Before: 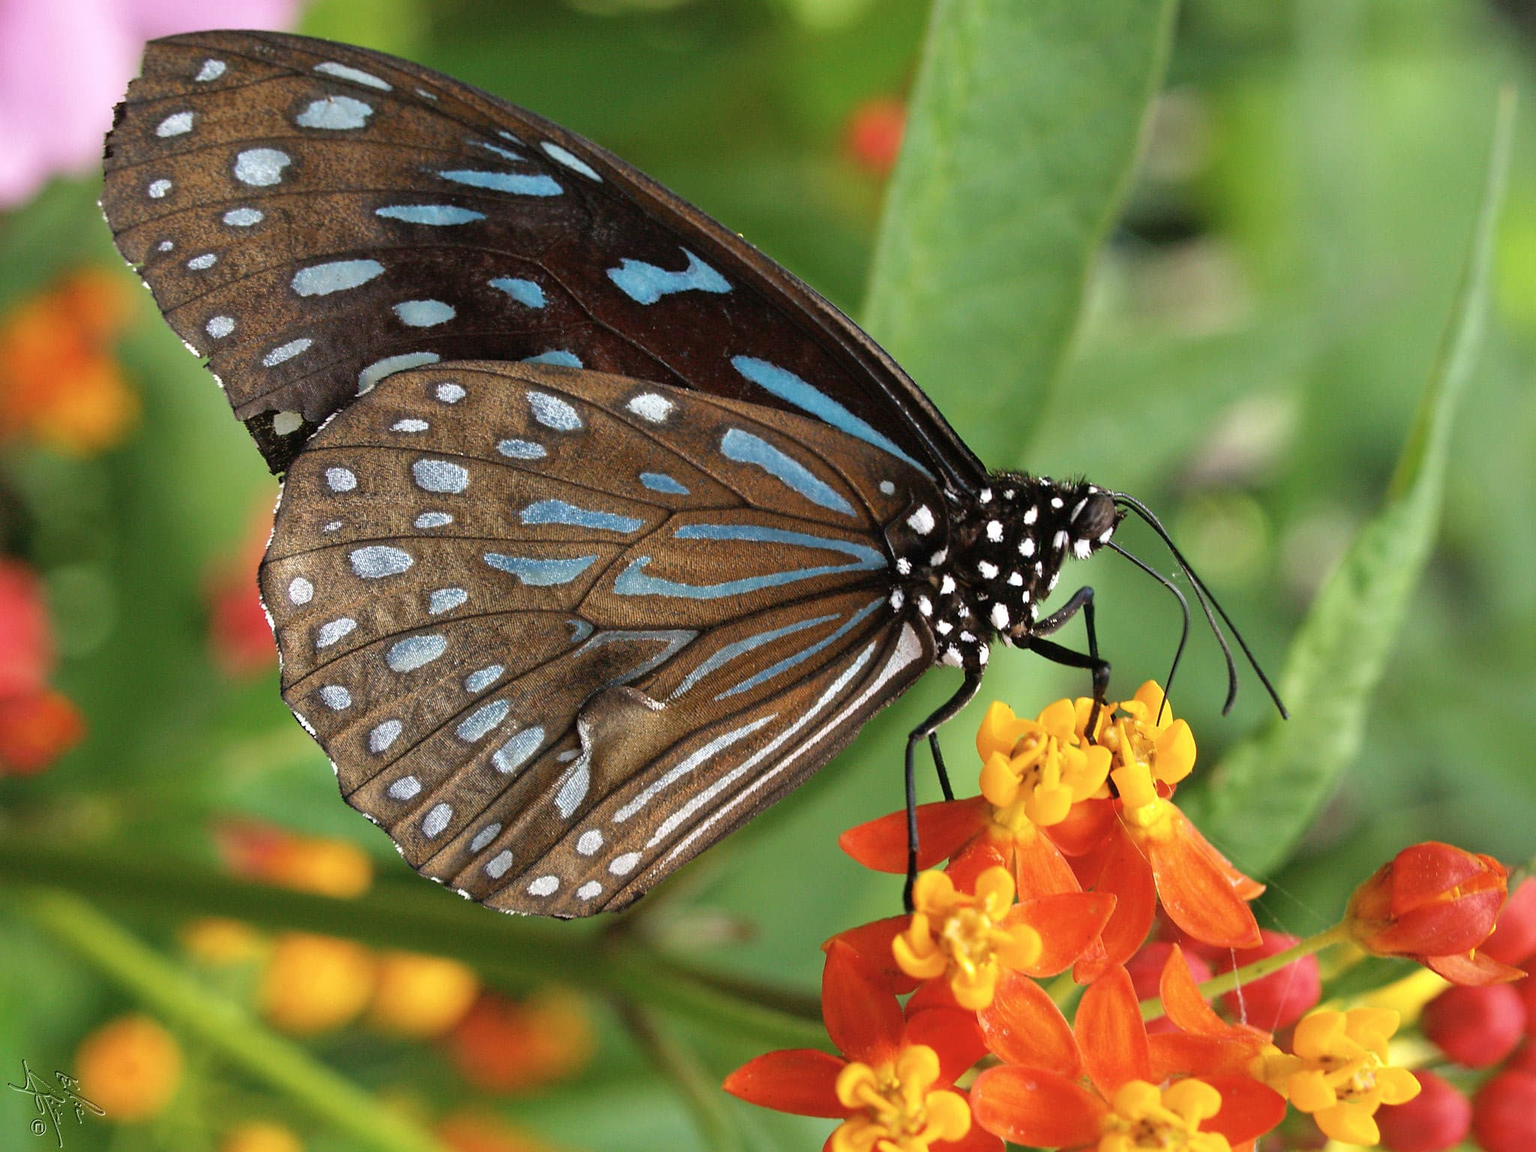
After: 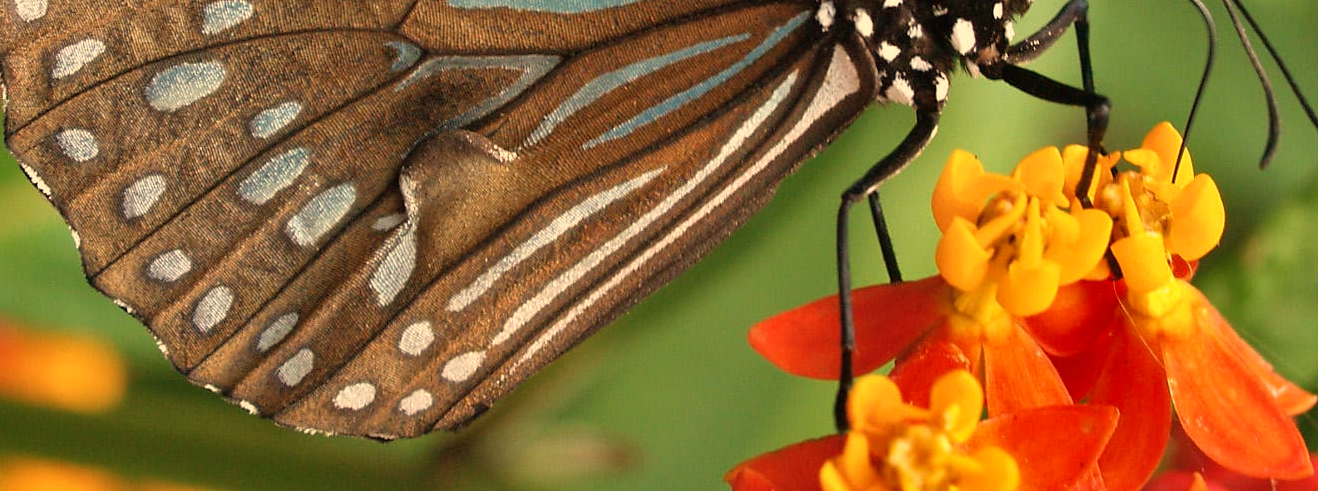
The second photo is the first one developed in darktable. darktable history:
white balance: red 1.138, green 0.996, blue 0.812
shadows and highlights: white point adjustment -3.64, highlights -63.34, highlights color adjustment 42%, soften with gaussian
crop: left 18.091%, top 51.13%, right 17.525%, bottom 16.85%
